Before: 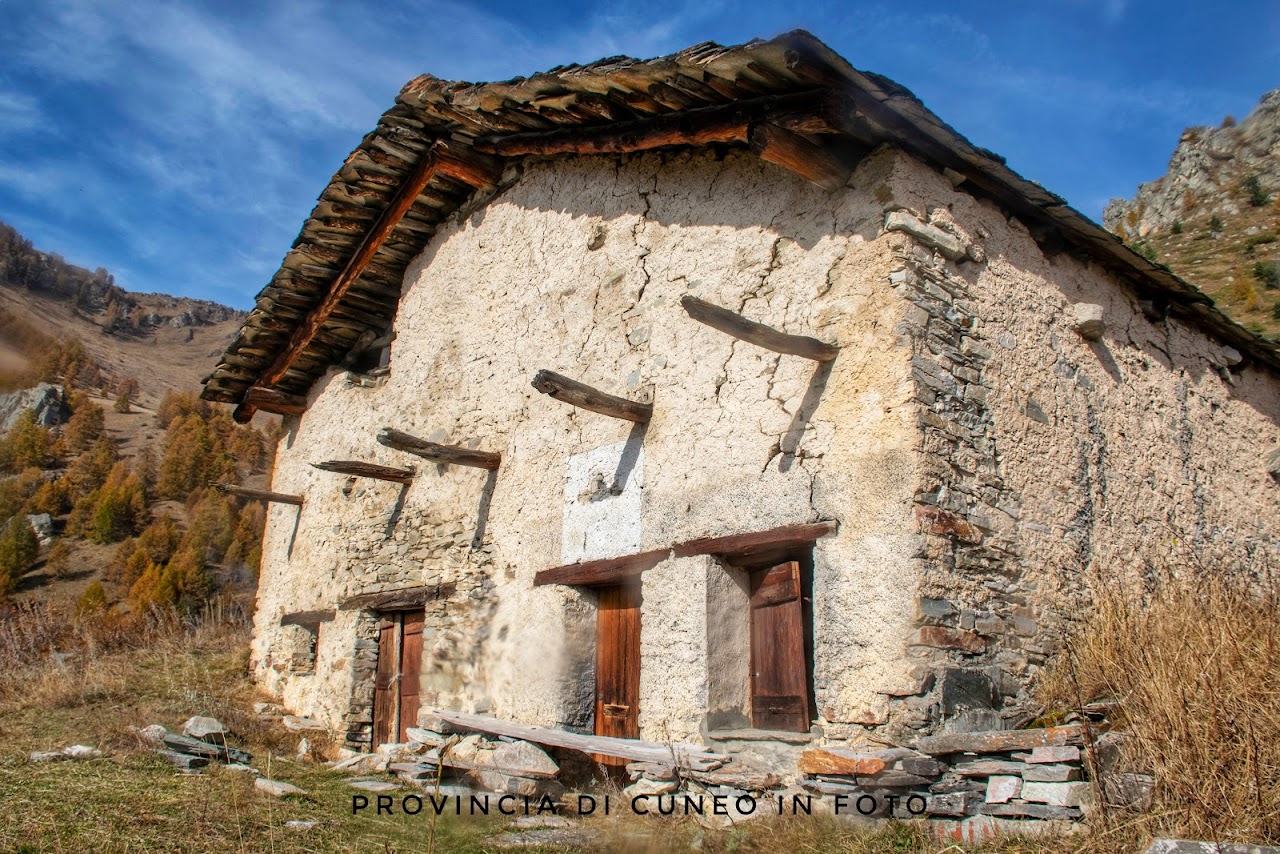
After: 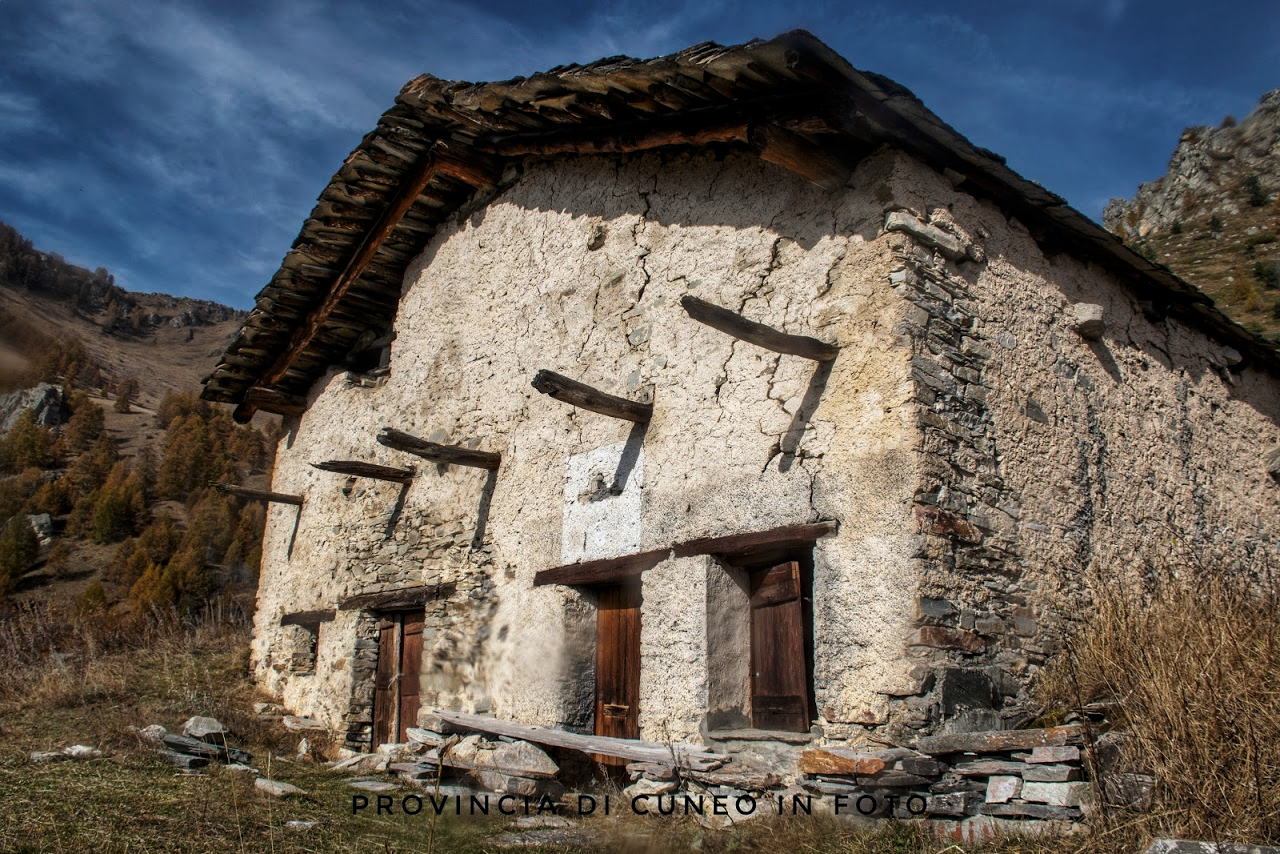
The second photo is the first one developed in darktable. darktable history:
levels: mode automatic, gray 59.38%
